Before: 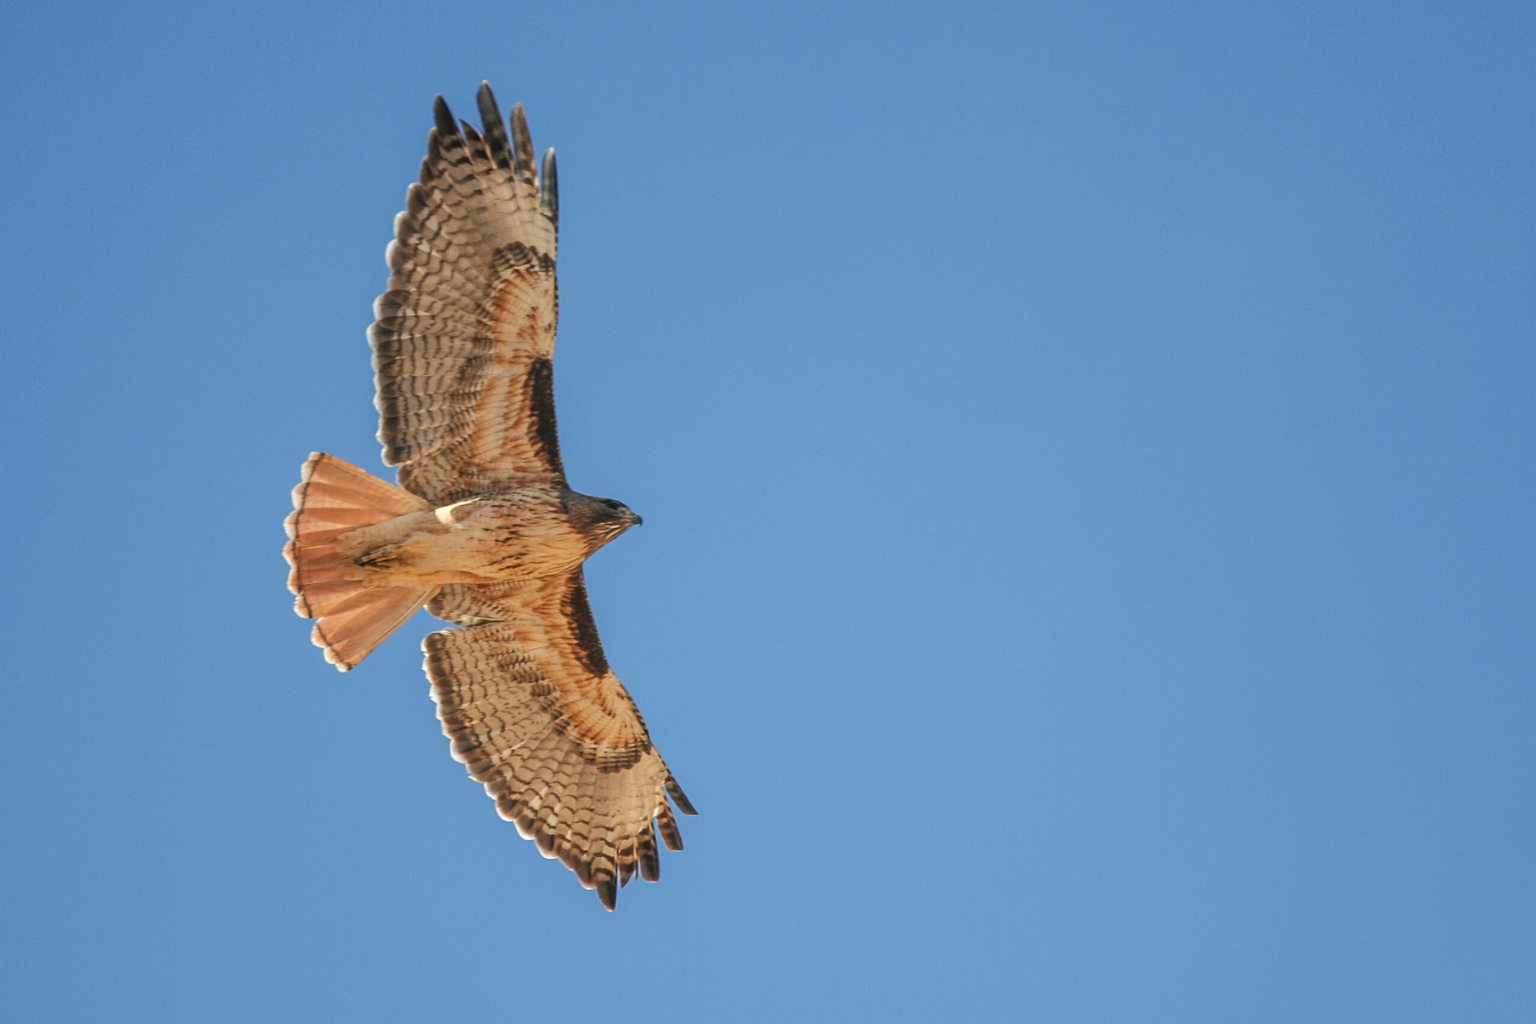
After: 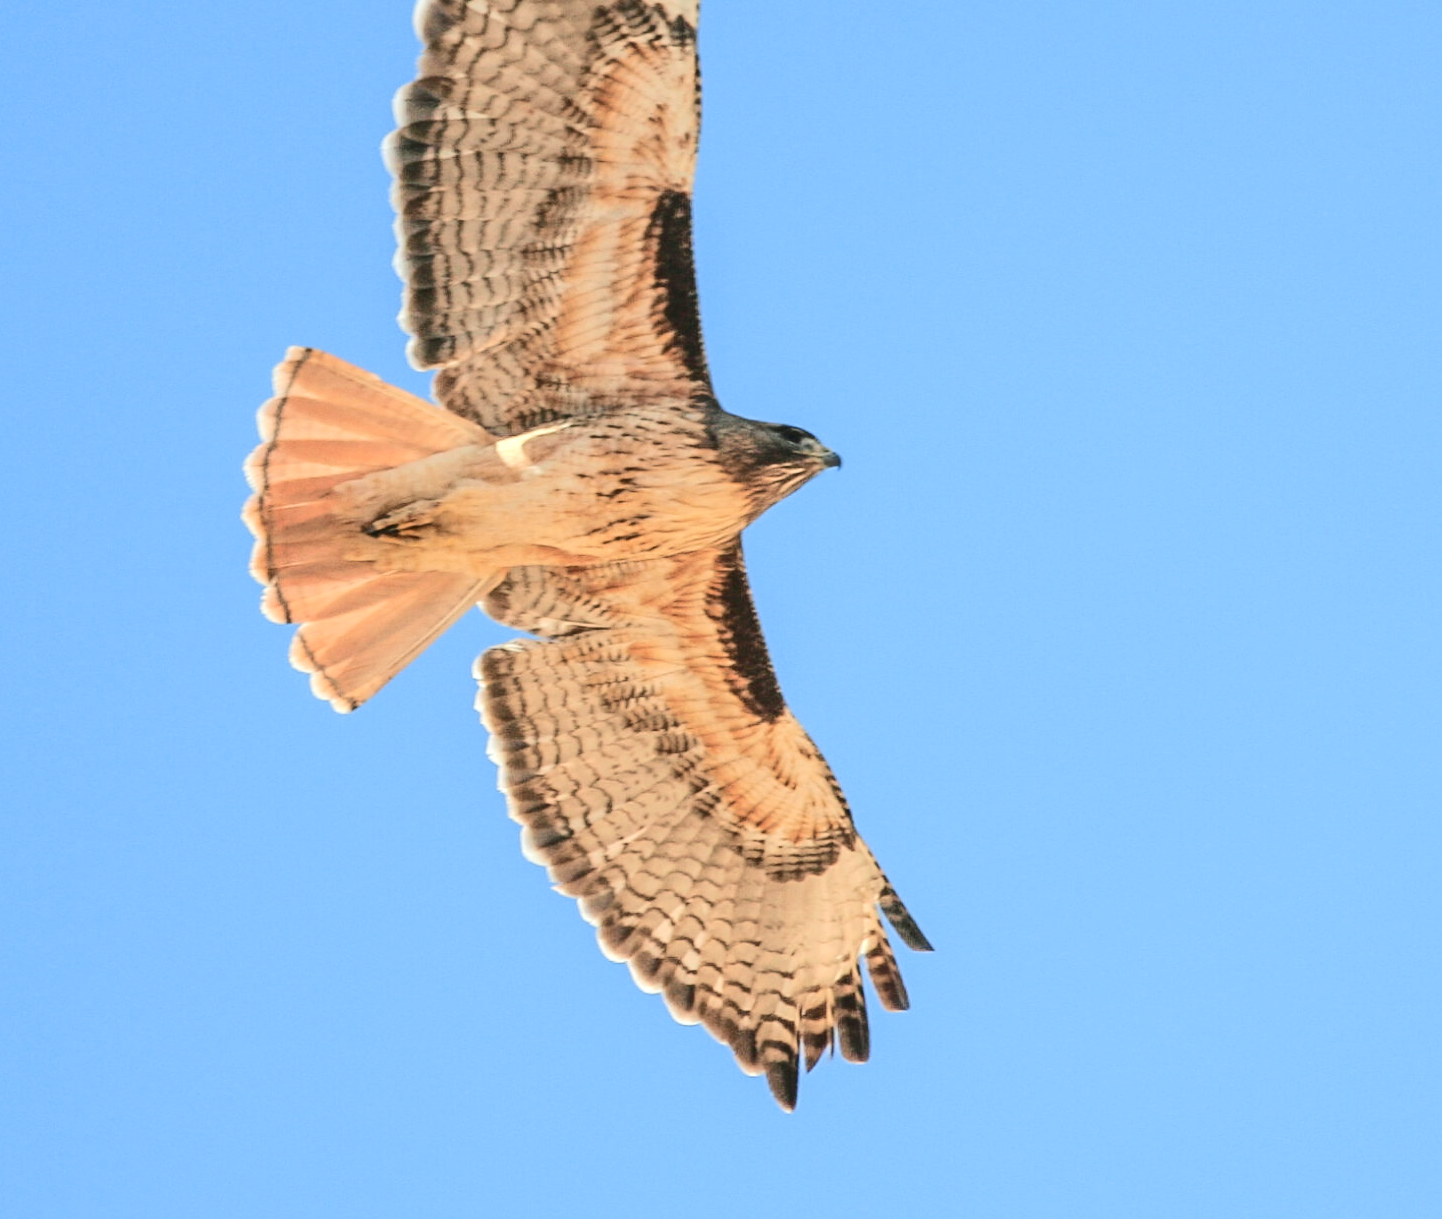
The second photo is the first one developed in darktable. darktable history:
exposure: exposure 0.127 EV, compensate highlight preservation false
tone curve: curves: ch0 [(0, 0) (0.21, 0.21) (0.43, 0.586) (0.65, 0.793) (1, 1)]; ch1 [(0, 0) (0.382, 0.447) (0.492, 0.484) (0.544, 0.547) (0.583, 0.578) (0.599, 0.595) (0.67, 0.673) (1, 1)]; ch2 [(0, 0) (0.411, 0.382) (0.492, 0.5) (0.531, 0.534) (0.56, 0.573) (0.599, 0.602) (0.696, 0.693) (1, 1)], color space Lab, independent channels, preserve colors none
crop: left 8.966%, top 23.852%, right 34.699%, bottom 4.703%
